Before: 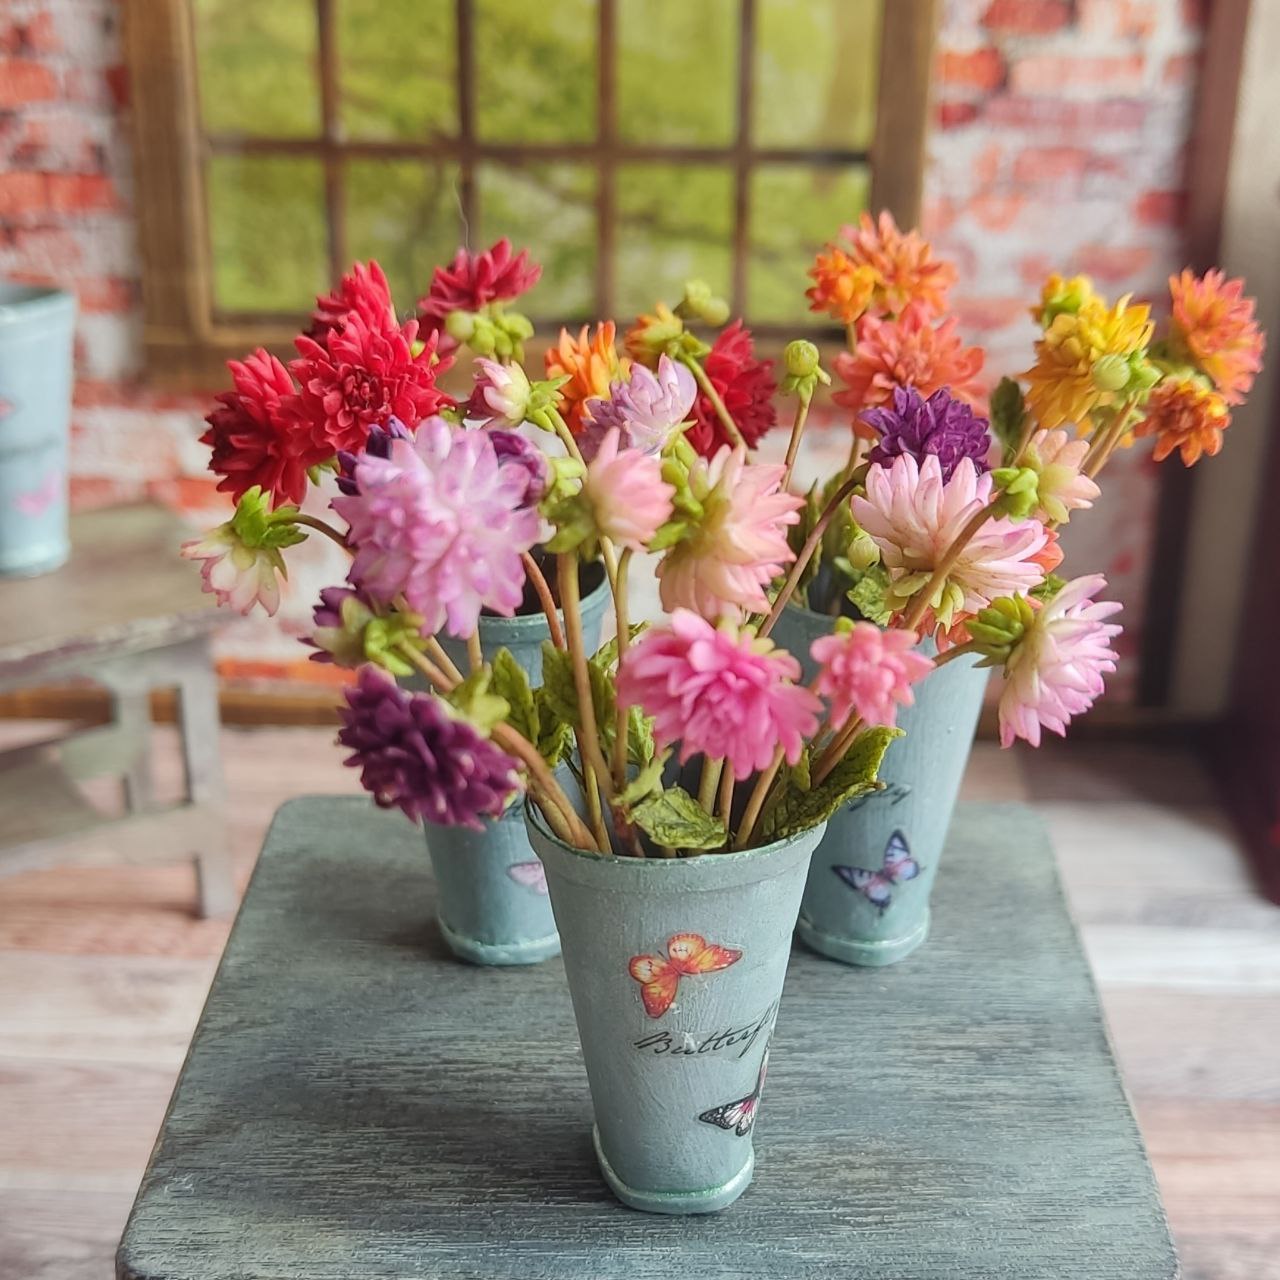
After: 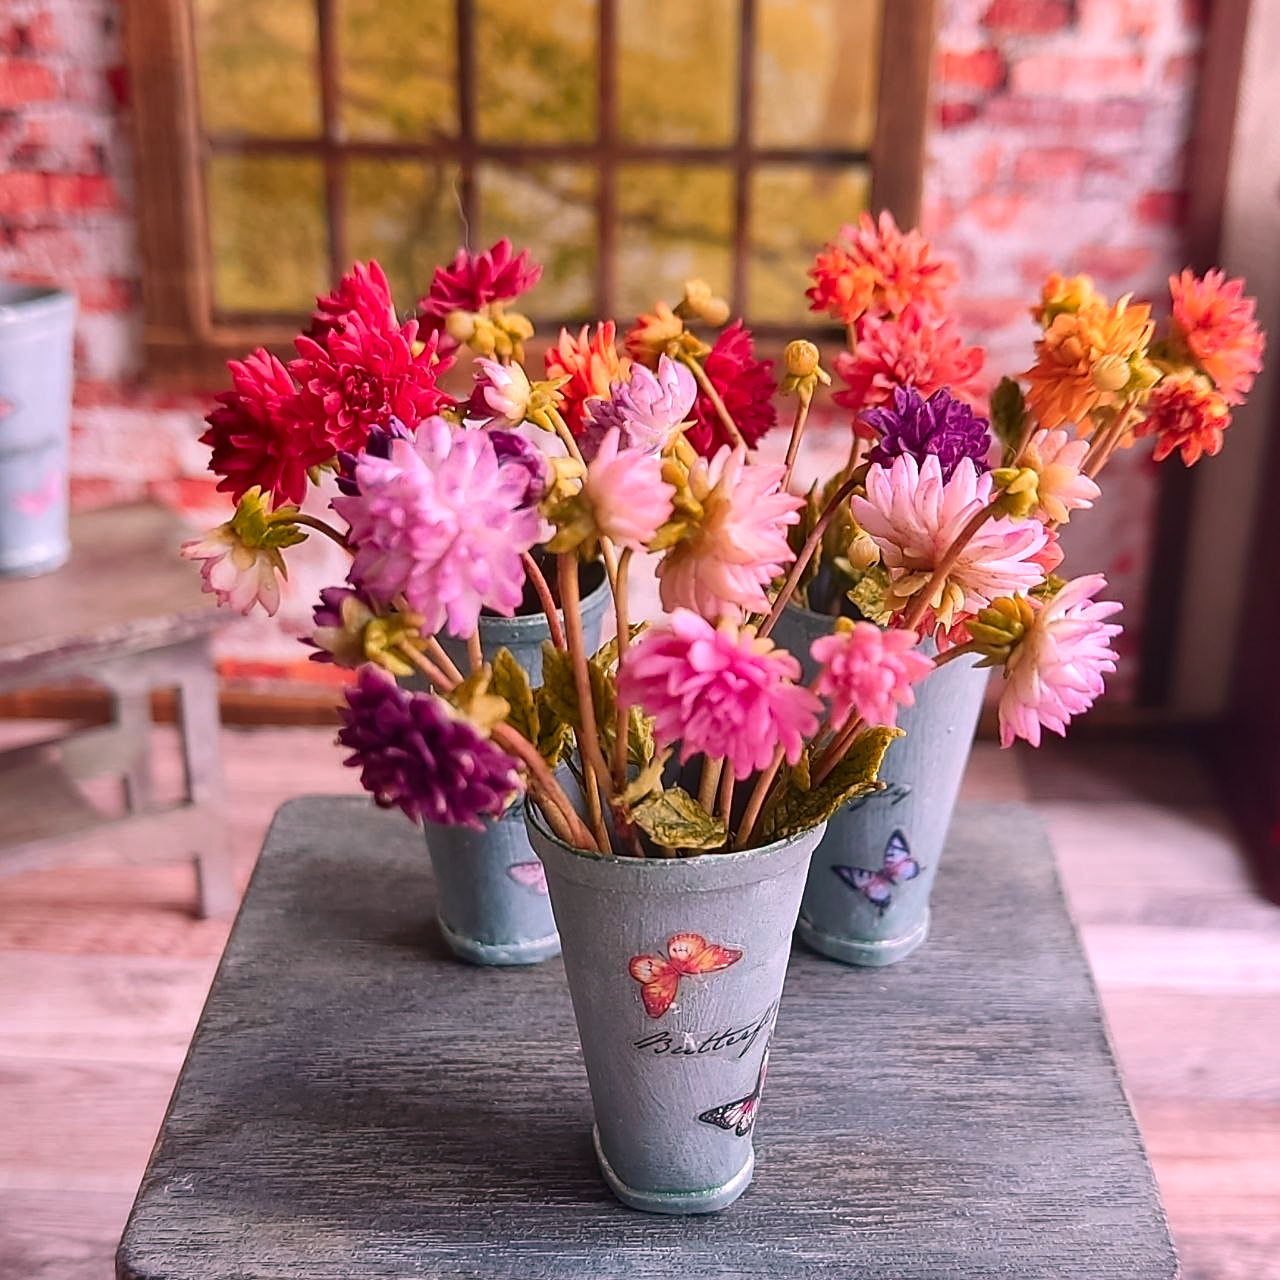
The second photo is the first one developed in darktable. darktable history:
white balance: red 1.188, blue 1.11
color zones: curves: ch1 [(0, 0.469) (0.072, 0.457) (0.243, 0.494) (0.429, 0.5) (0.571, 0.5) (0.714, 0.5) (0.857, 0.5) (1, 0.469)]; ch2 [(0, 0.499) (0.143, 0.467) (0.242, 0.436) (0.429, 0.493) (0.571, 0.5) (0.714, 0.5) (0.857, 0.5) (1, 0.499)]
sharpen: on, module defaults
contrast brightness saturation: contrast 0.07, brightness -0.14, saturation 0.11
